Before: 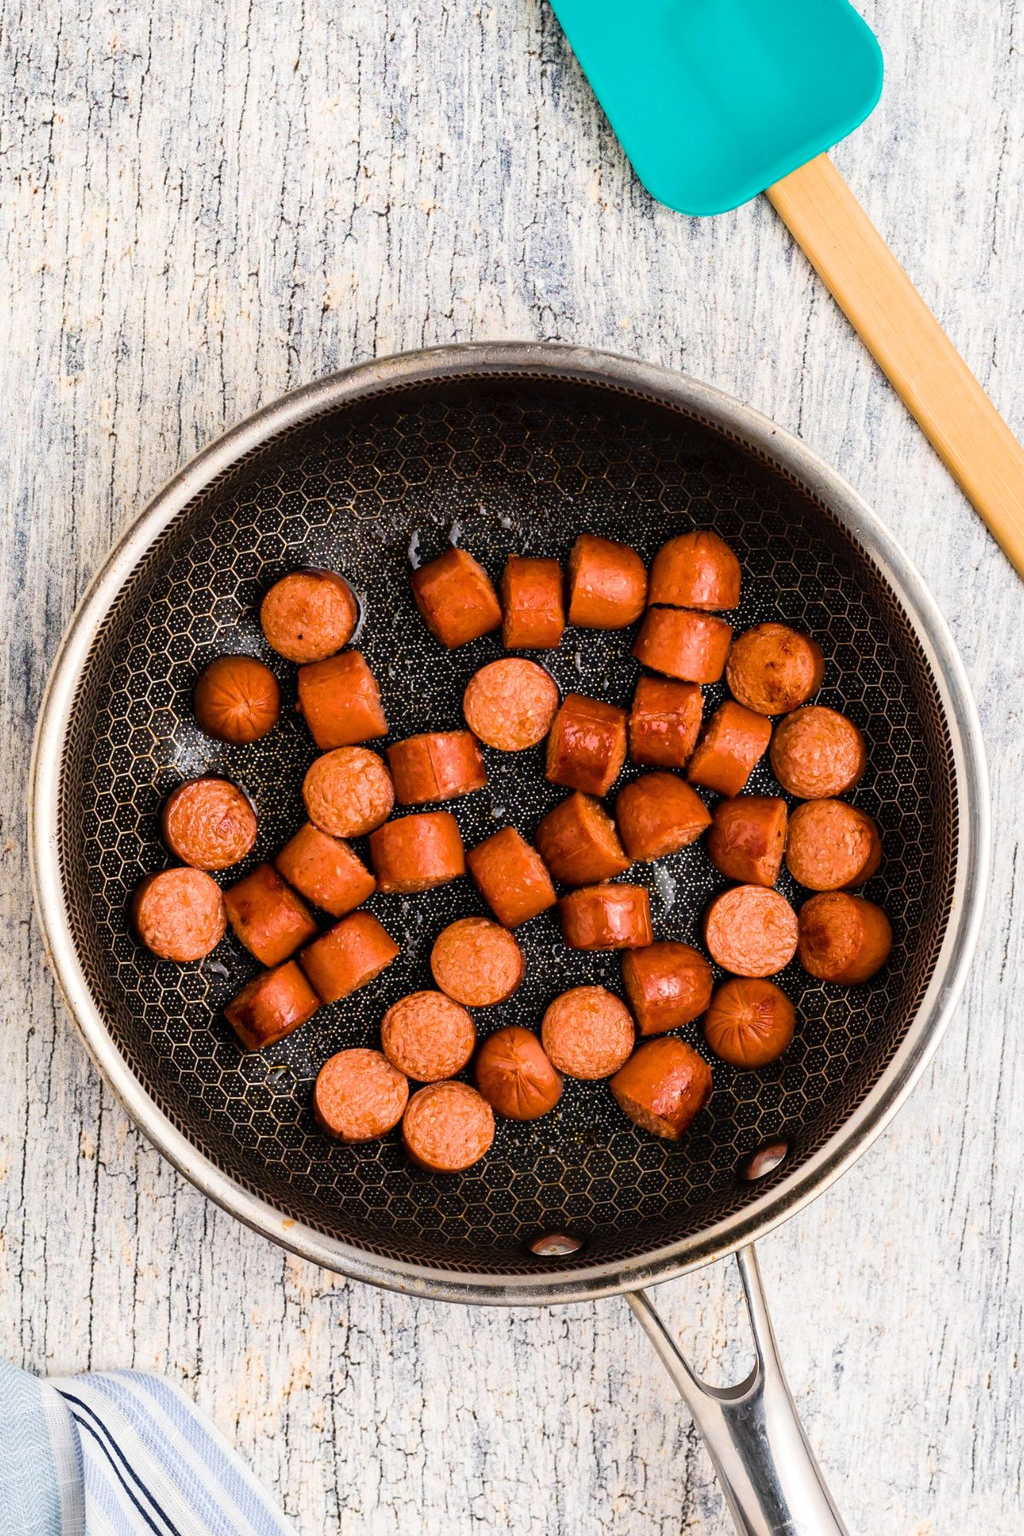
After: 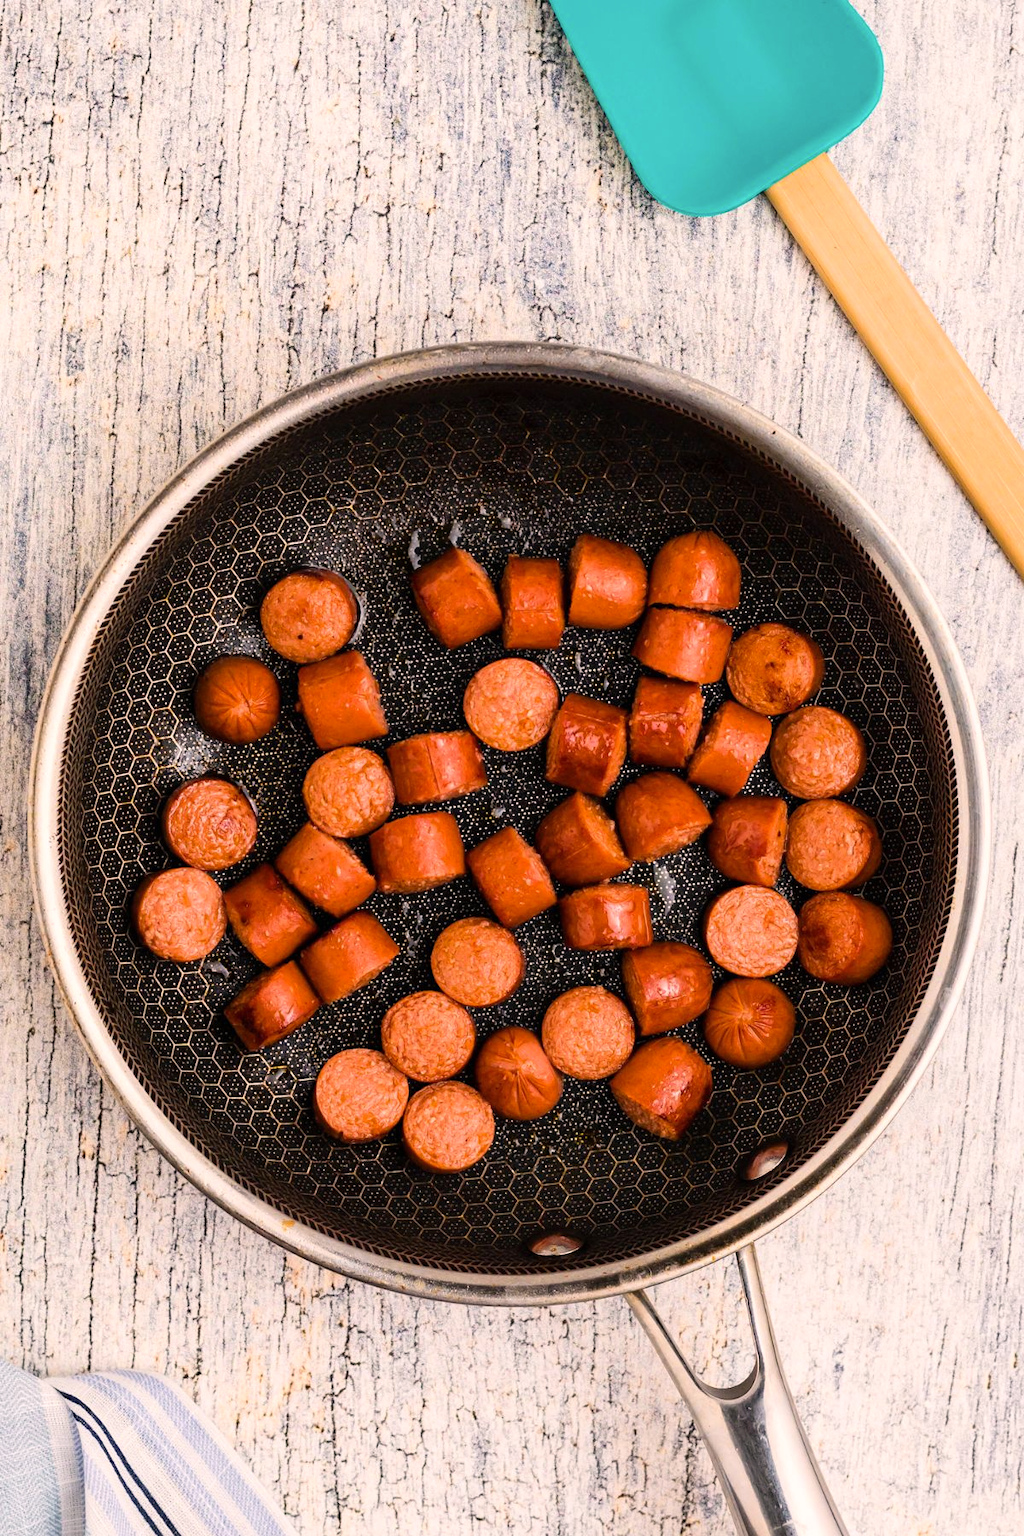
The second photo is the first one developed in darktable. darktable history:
color correction: highlights a* 6, highlights b* 4.88
